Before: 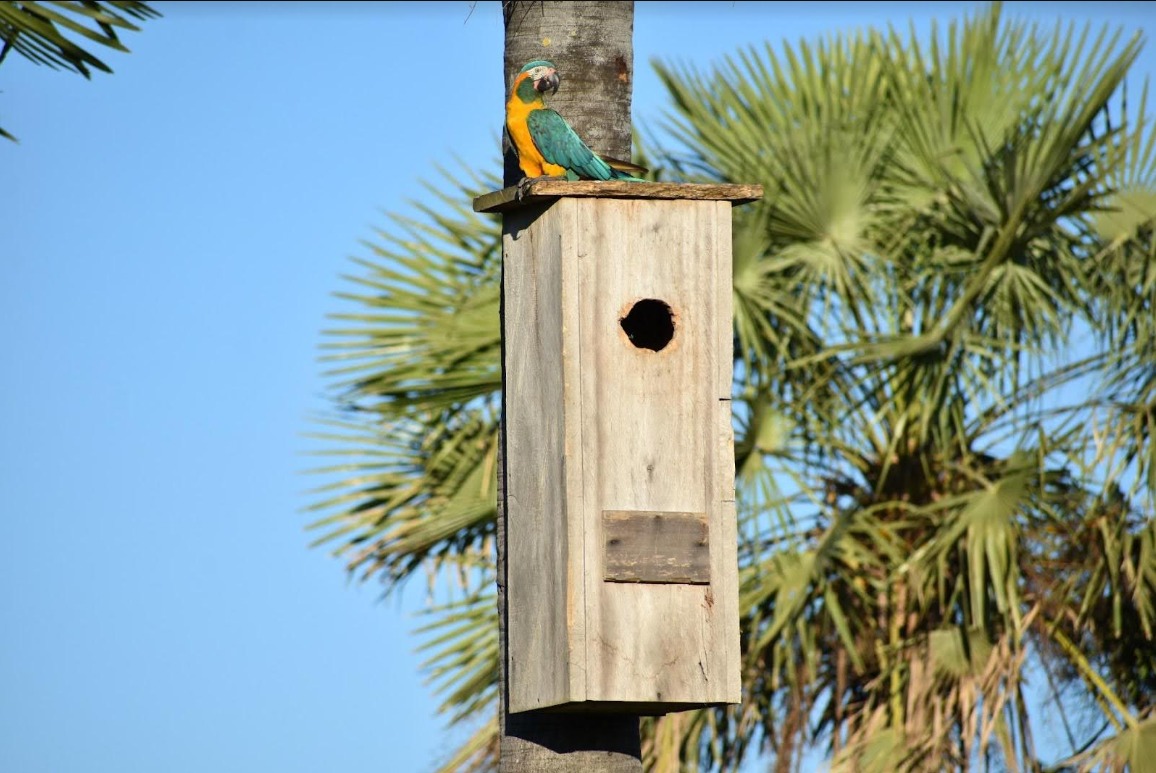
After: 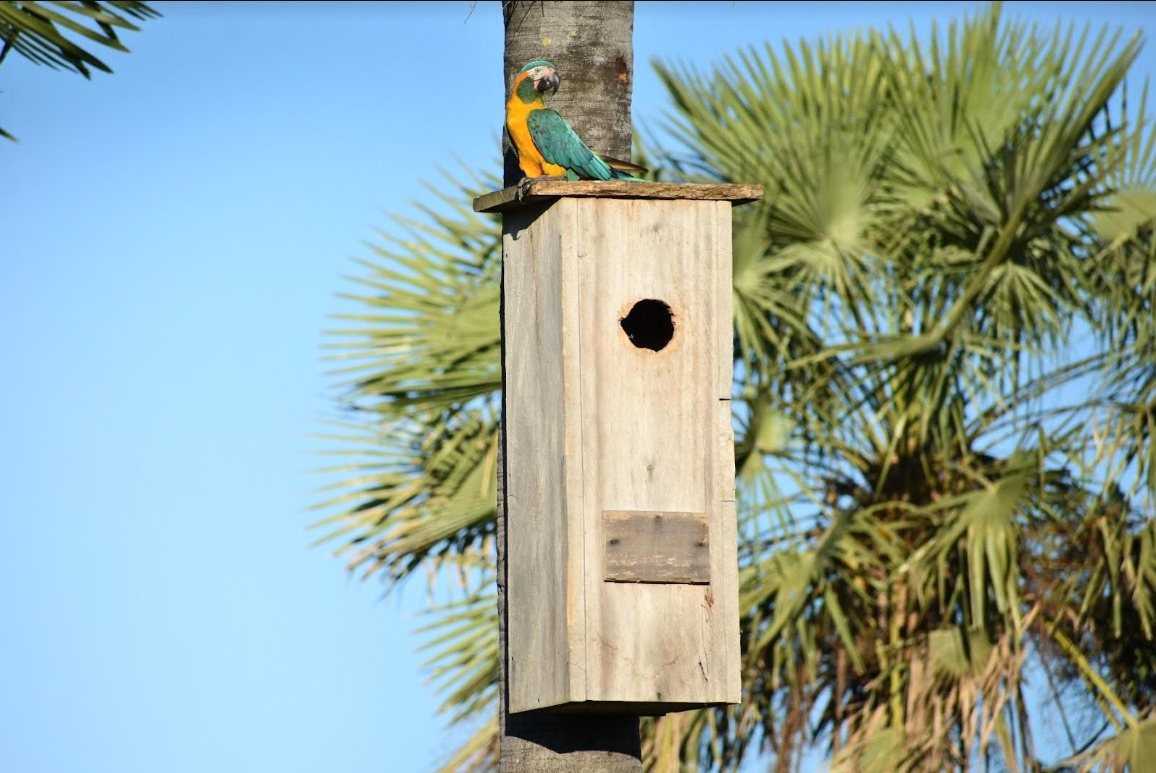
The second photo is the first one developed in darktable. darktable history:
shadows and highlights: highlights 68.86, soften with gaussian
